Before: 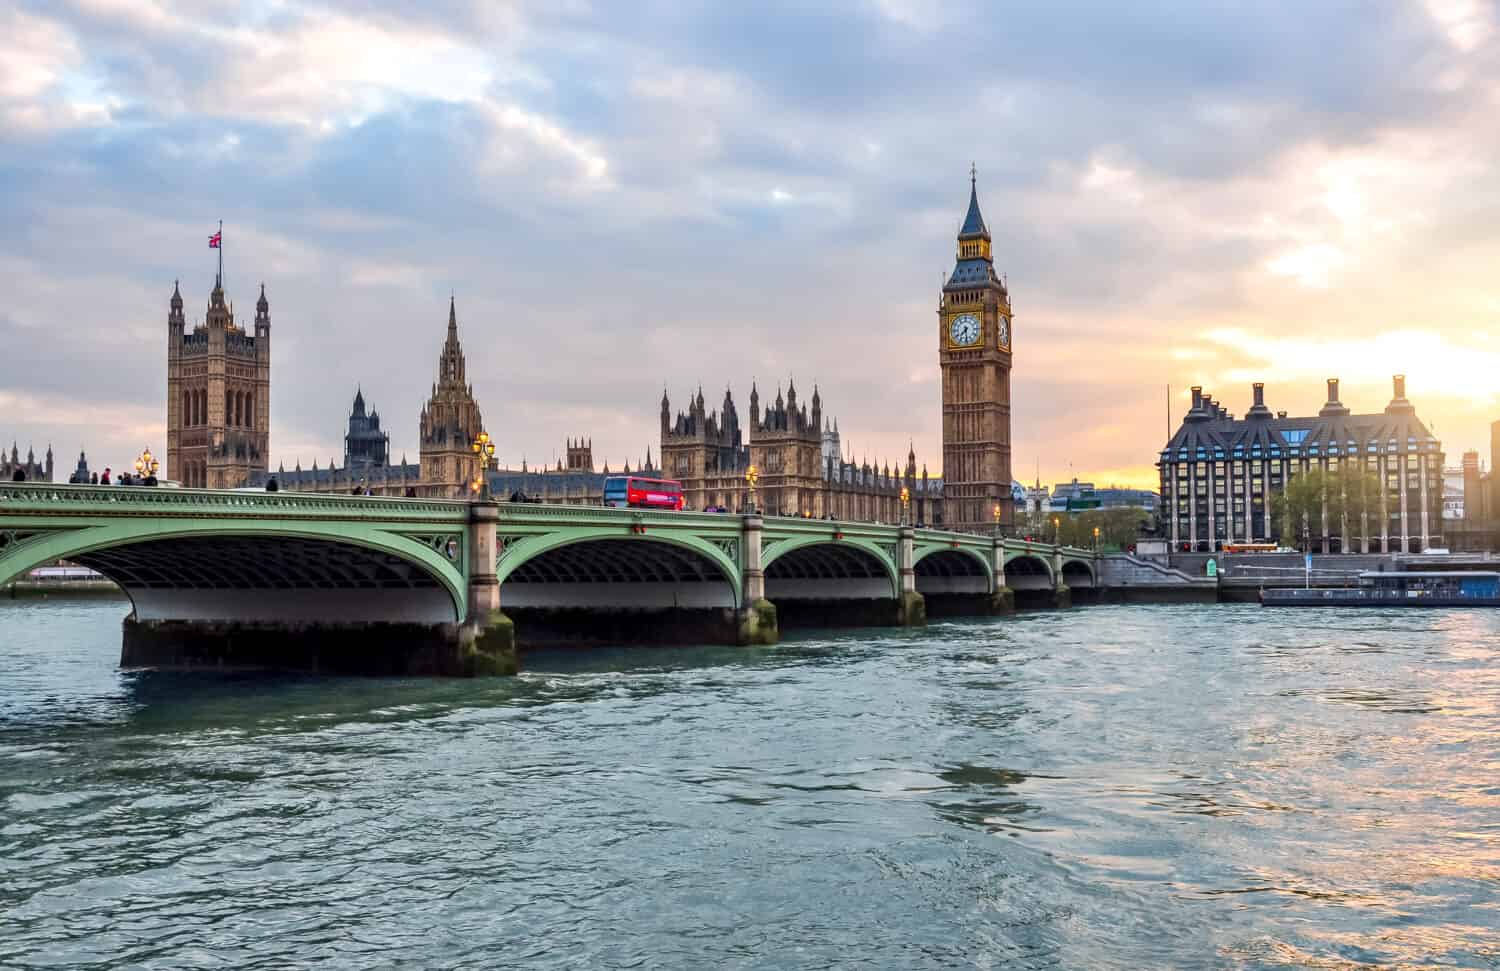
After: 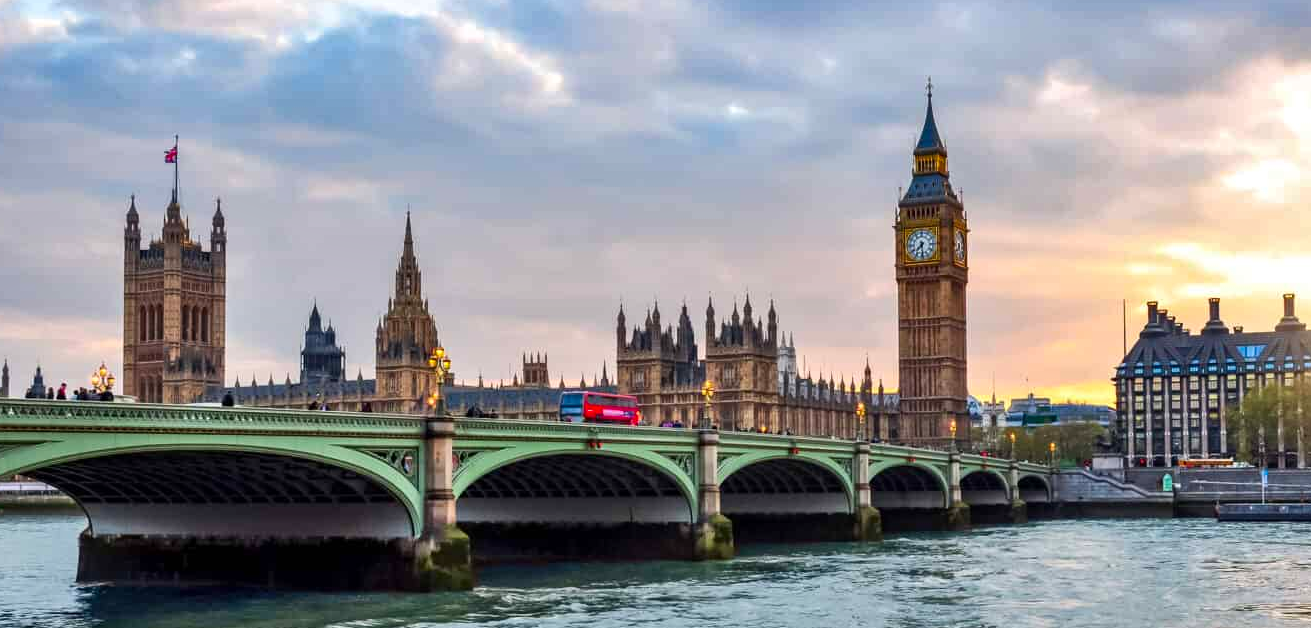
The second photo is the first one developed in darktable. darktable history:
crop: left 2.956%, top 8.85%, right 9.63%, bottom 26.436%
shadows and highlights: soften with gaussian
contrast brightness saturation: contrast 0.08, saturation 0.201
